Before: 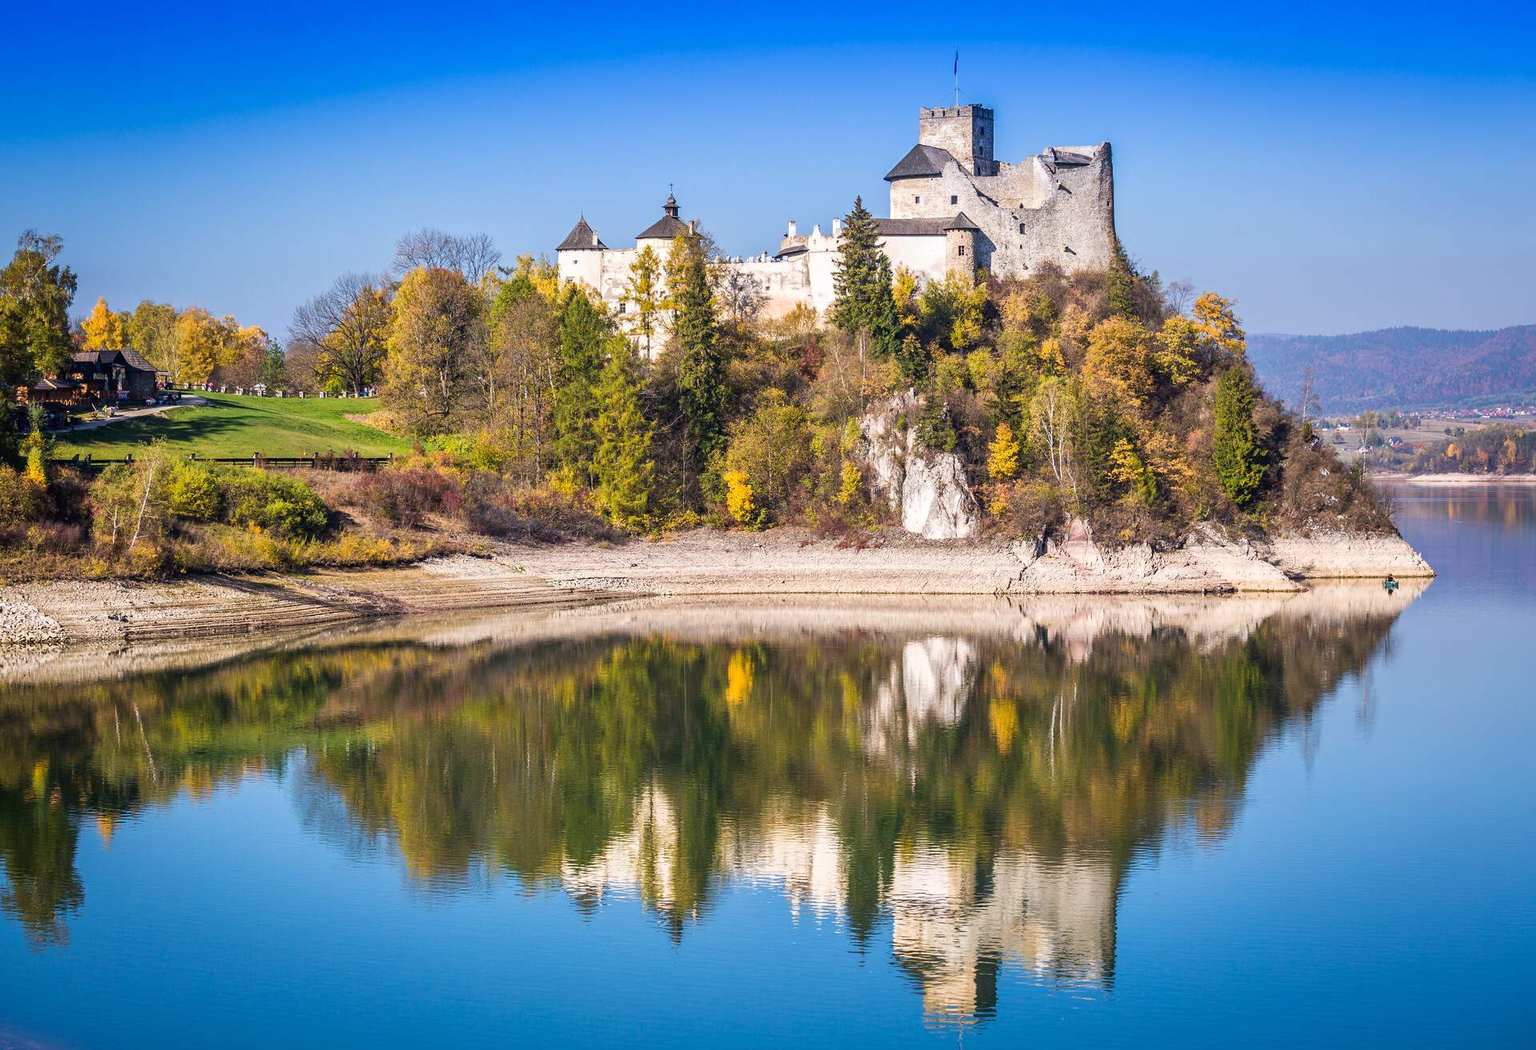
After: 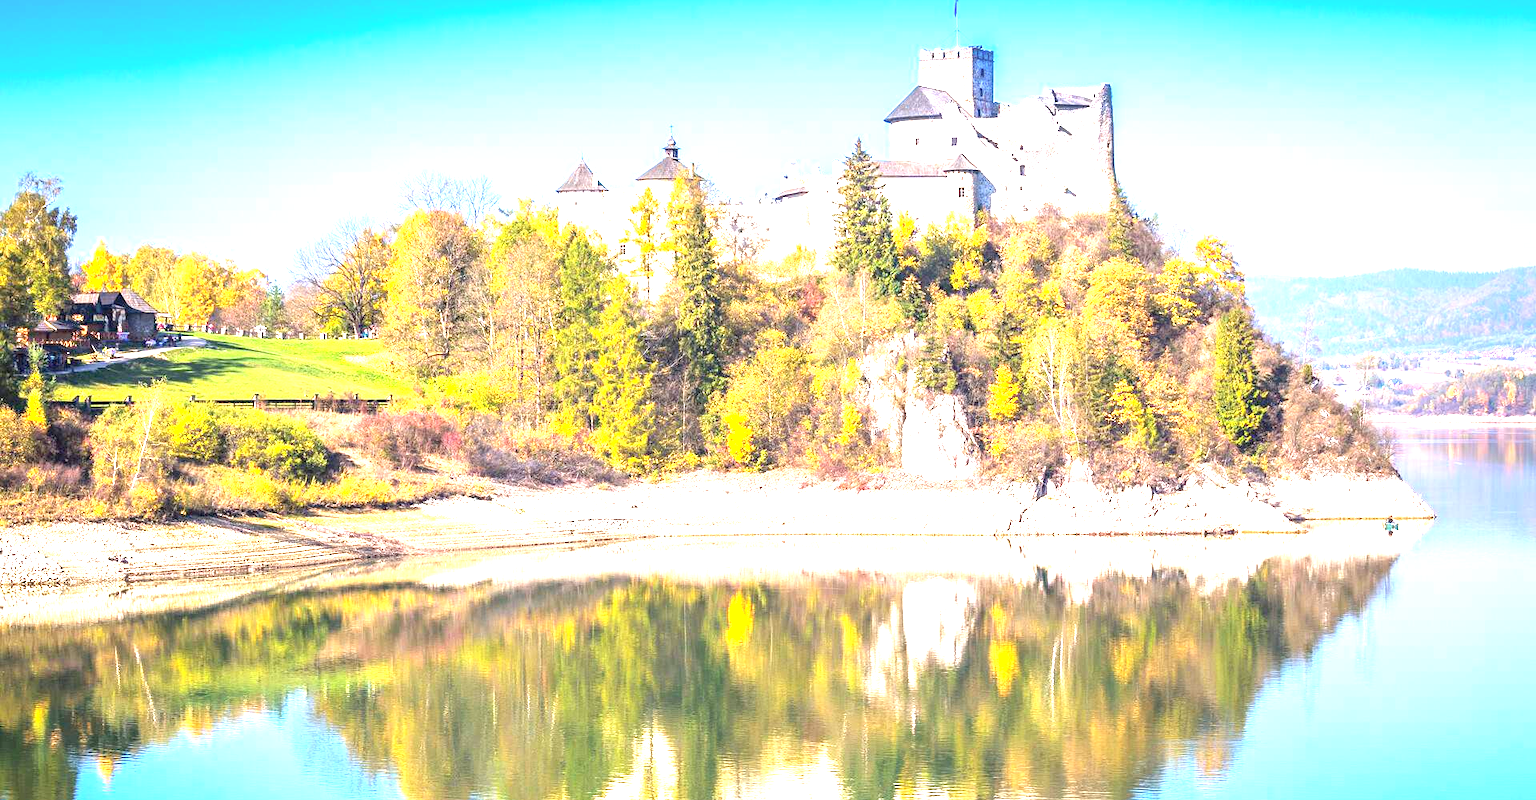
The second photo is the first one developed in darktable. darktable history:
crop: top 5.602%, bottom 18.146%
exposure: exposure 1.998 EV, compensate exposure bias true, compensate highlight preservation false
contrast brightness saturation: brightness 0.154
